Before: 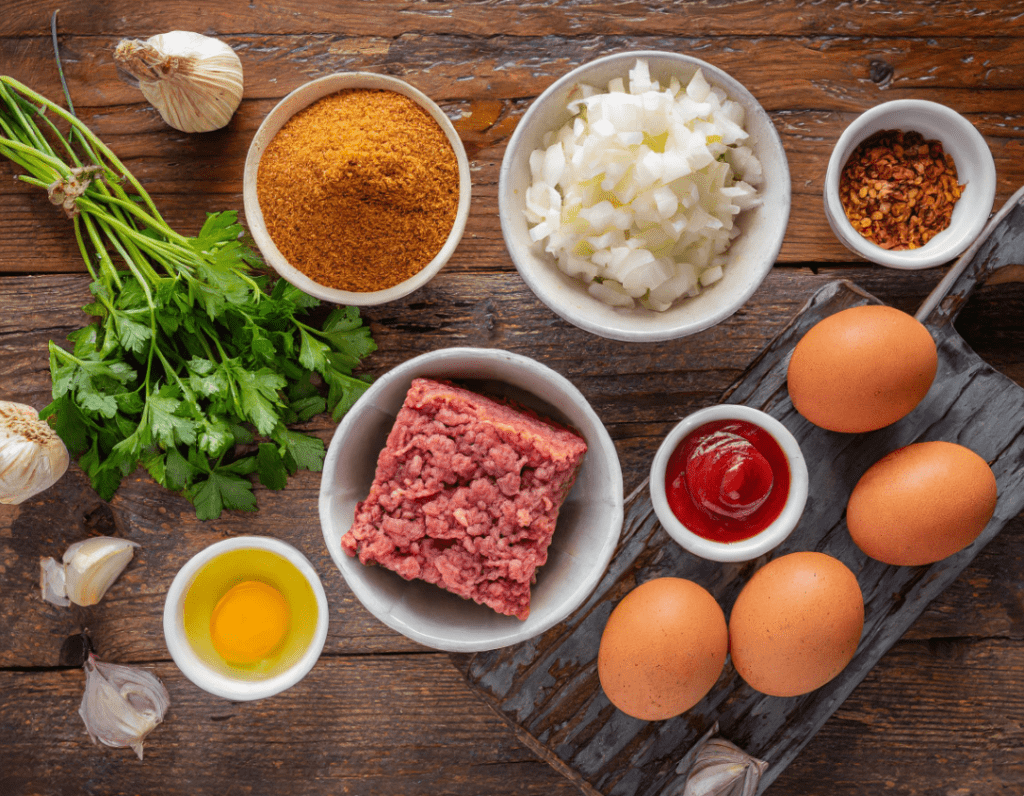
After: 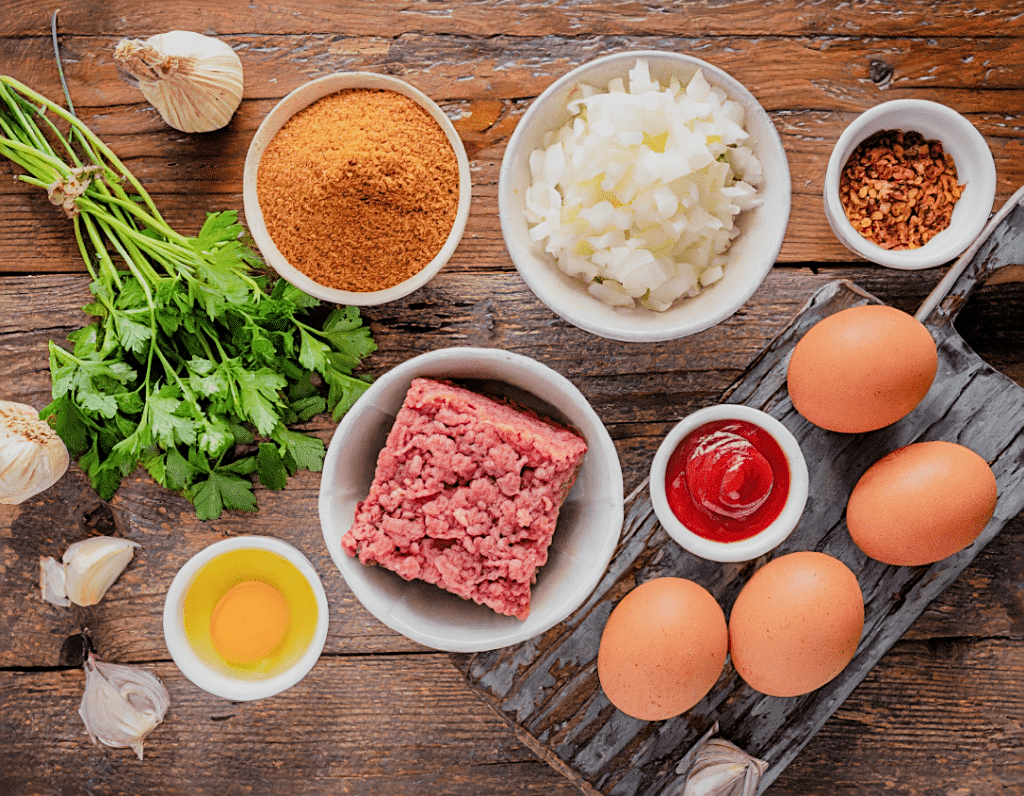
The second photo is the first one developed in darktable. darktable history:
exposure: exposure 0.926 EV, compensate highlight preservation false
filmic rgb: middle gray luminance 29.73%, black relative exposure -8.96 EV, white relative exposure 6.99 EV, threshold 5.97 EV, target black luminance 0%, hardness 2.98, latitude 2.44%, contrast 0.96, highlights saturation mix 4.23%, shadows ↔ highlights balance 12.49%, enable highlight reconstruction true
sharpen: on, module defaults
